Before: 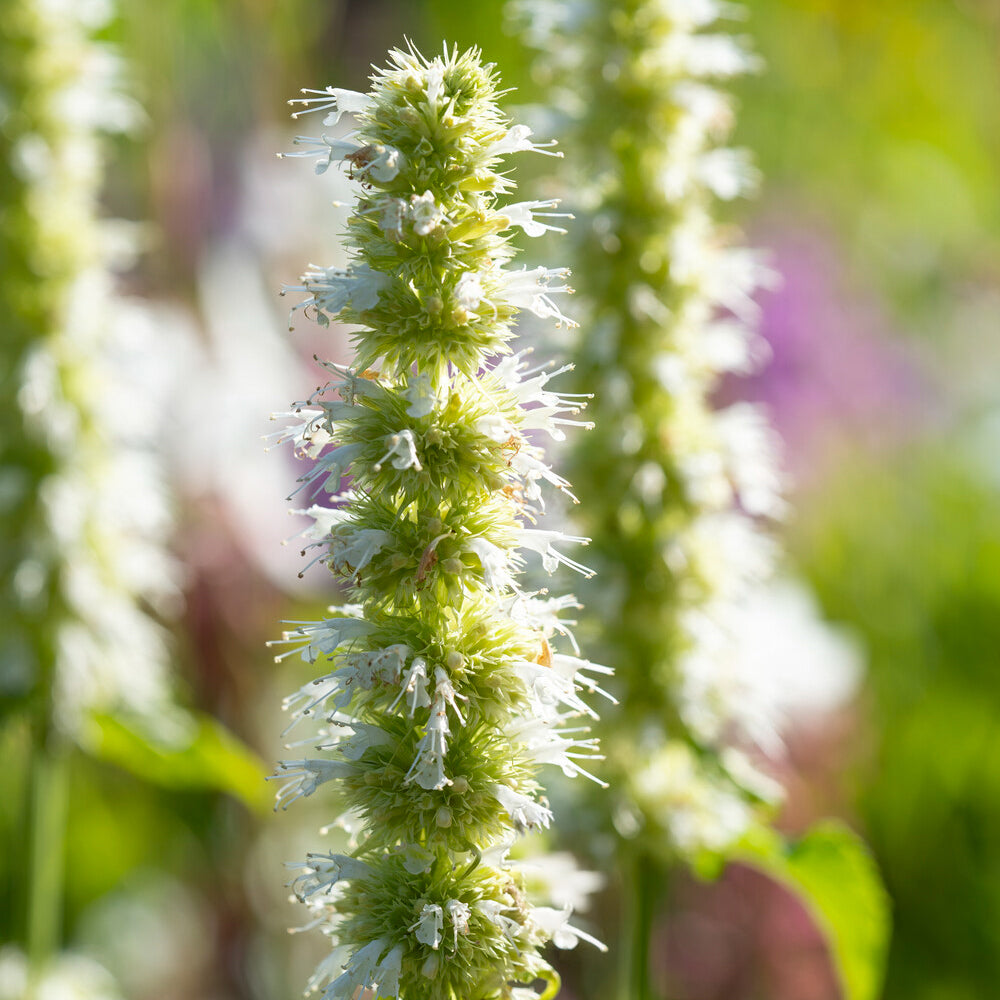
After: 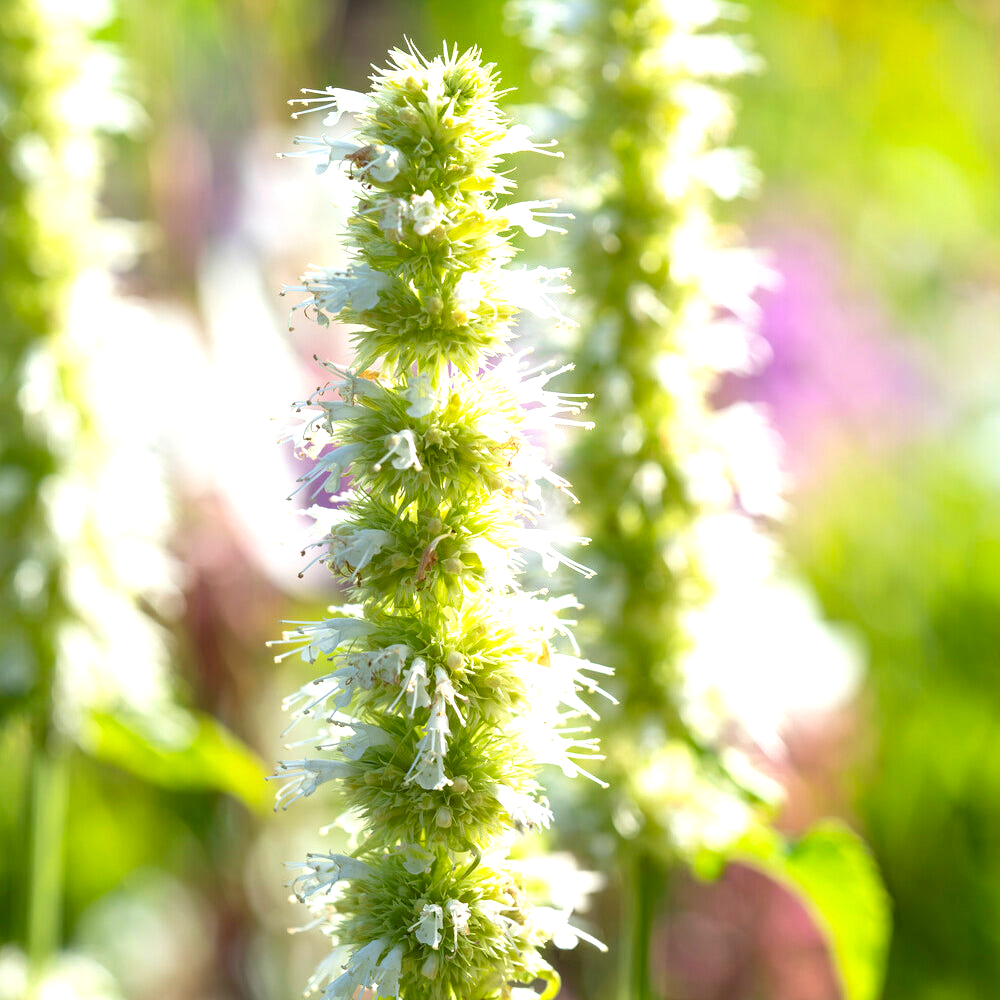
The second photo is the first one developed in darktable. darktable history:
exposure: black level correction 0, exposure 0.696 EV, compensate highlight preservation false
contrast brightness saturation: contrast 0.104, brightness 0.027, saturation 0.087
